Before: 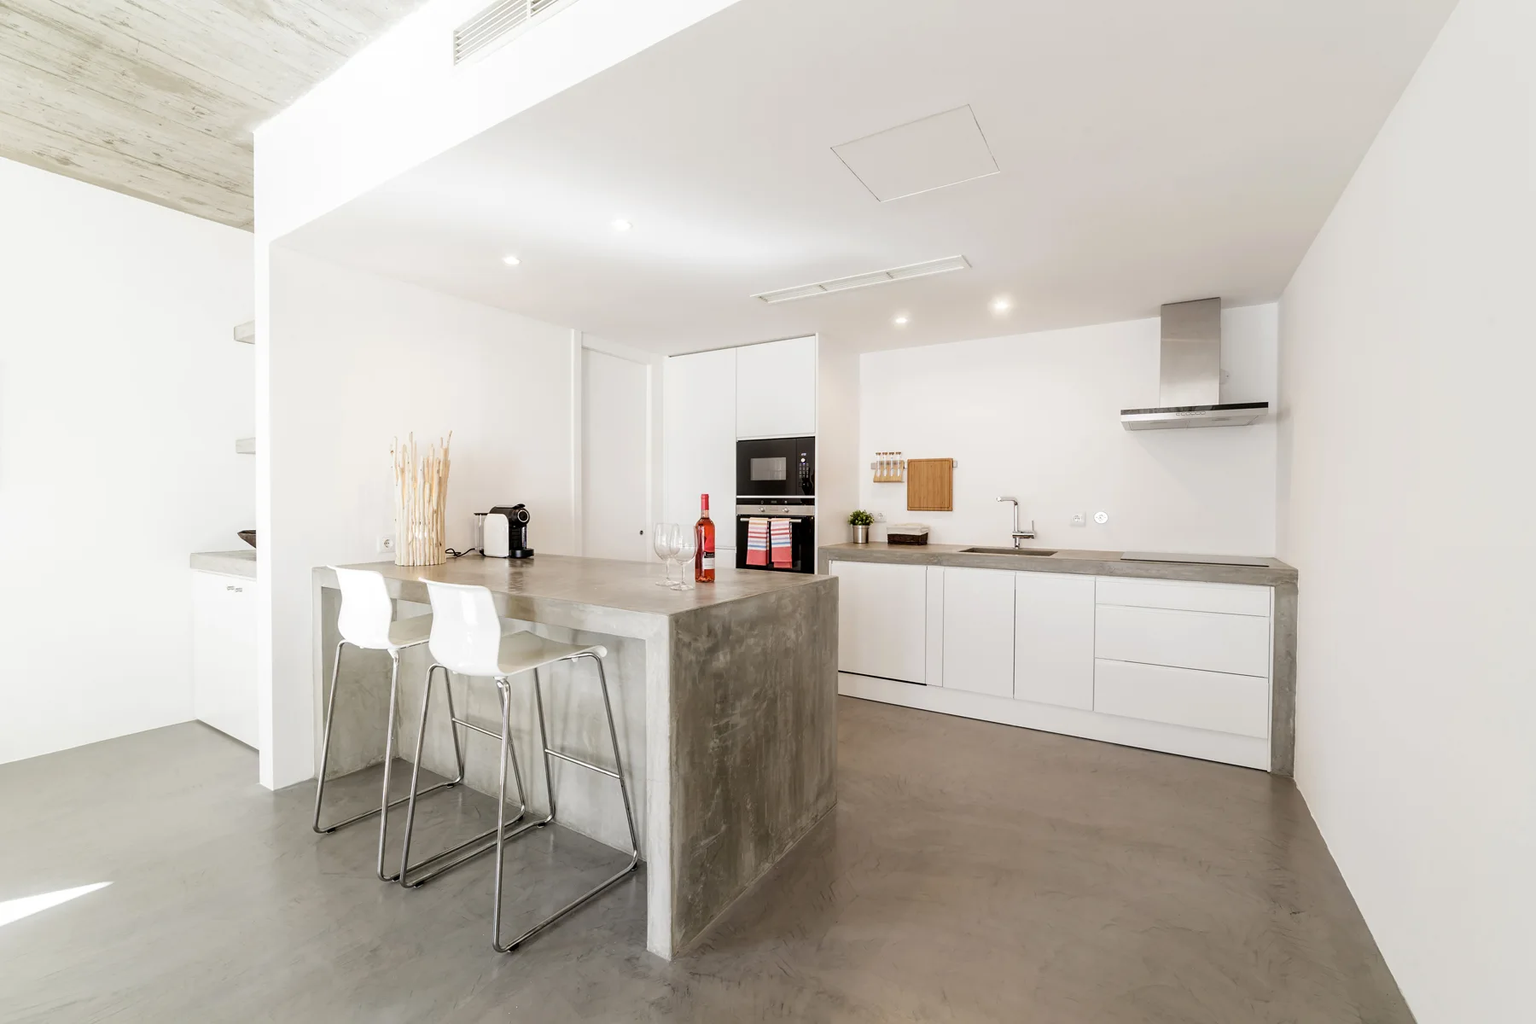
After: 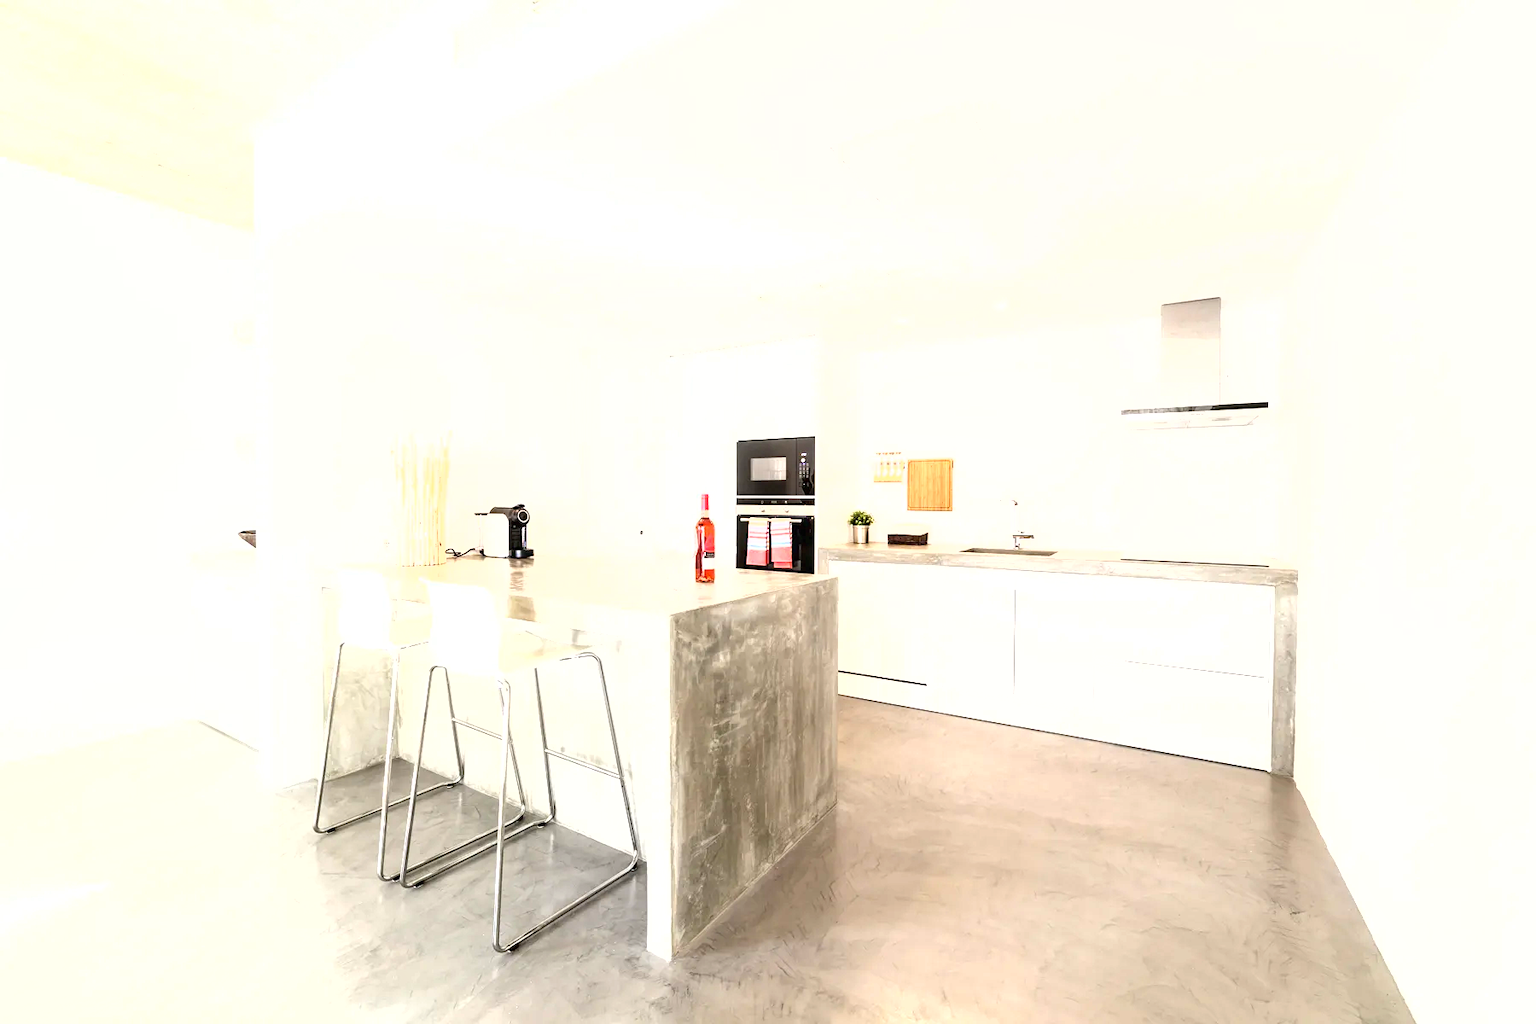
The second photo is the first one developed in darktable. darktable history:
local contrast: highlights 100%, shadows 100%, detail 120%, midtone range 0.2
exposure: black level correction 0, exposure 1.7 EV, compensate exposure bias true, compensate highlight preservation false
contrast brightness saturation: contrast -0.02, brightness -0.01, saturation 0.03
fill light: on, module defaults
